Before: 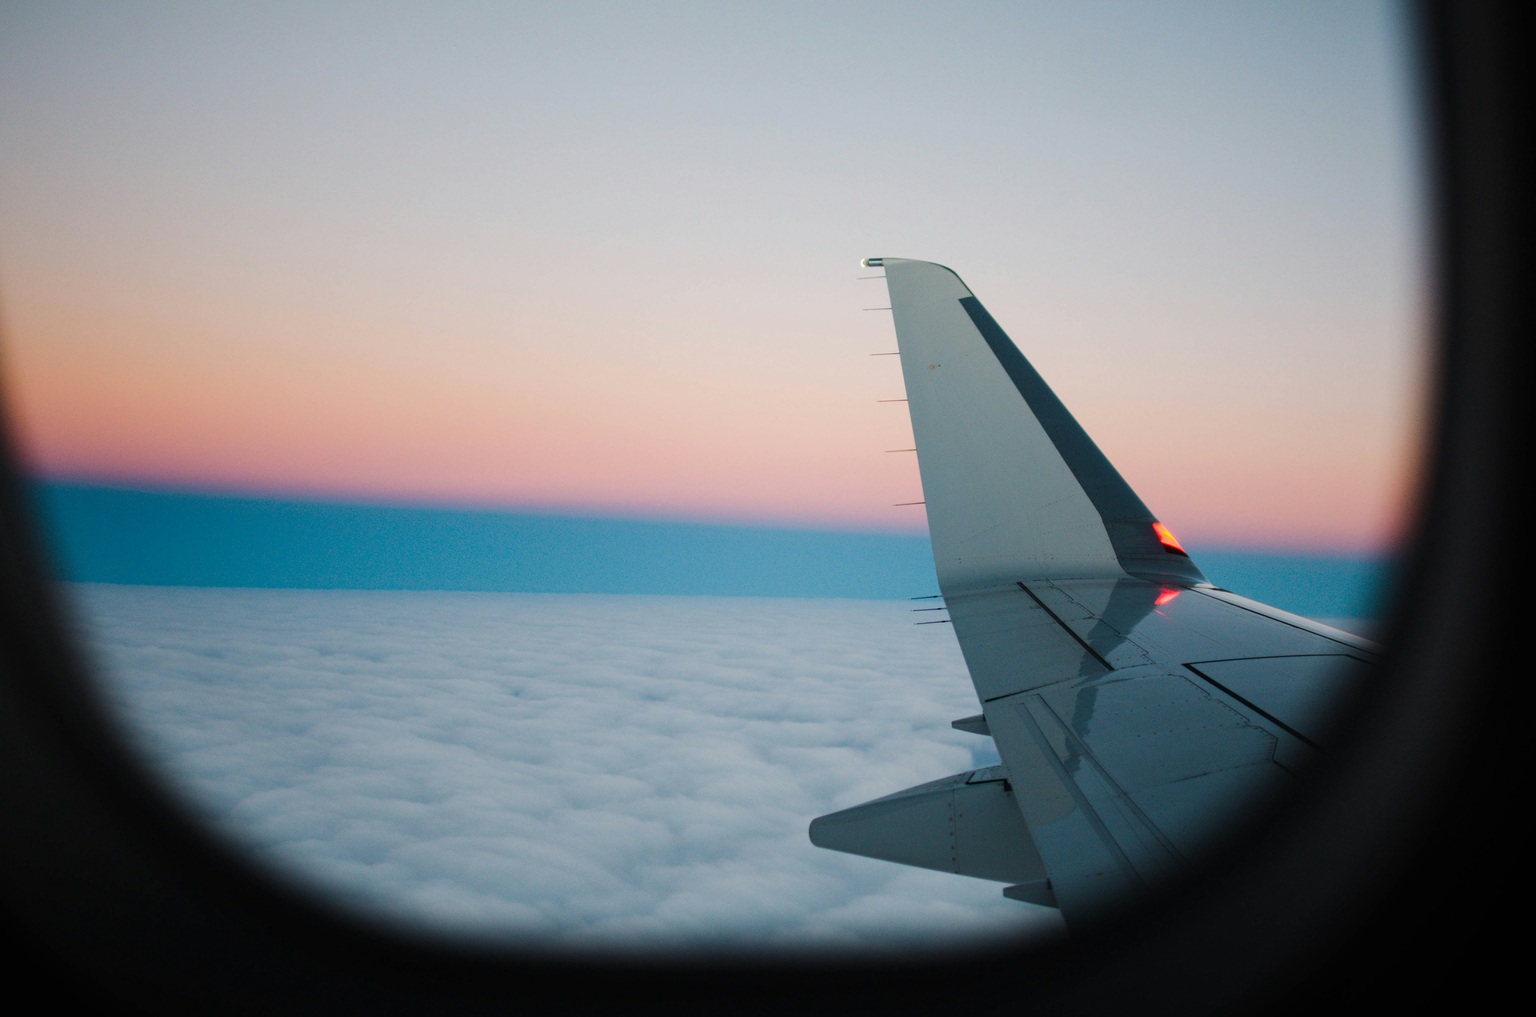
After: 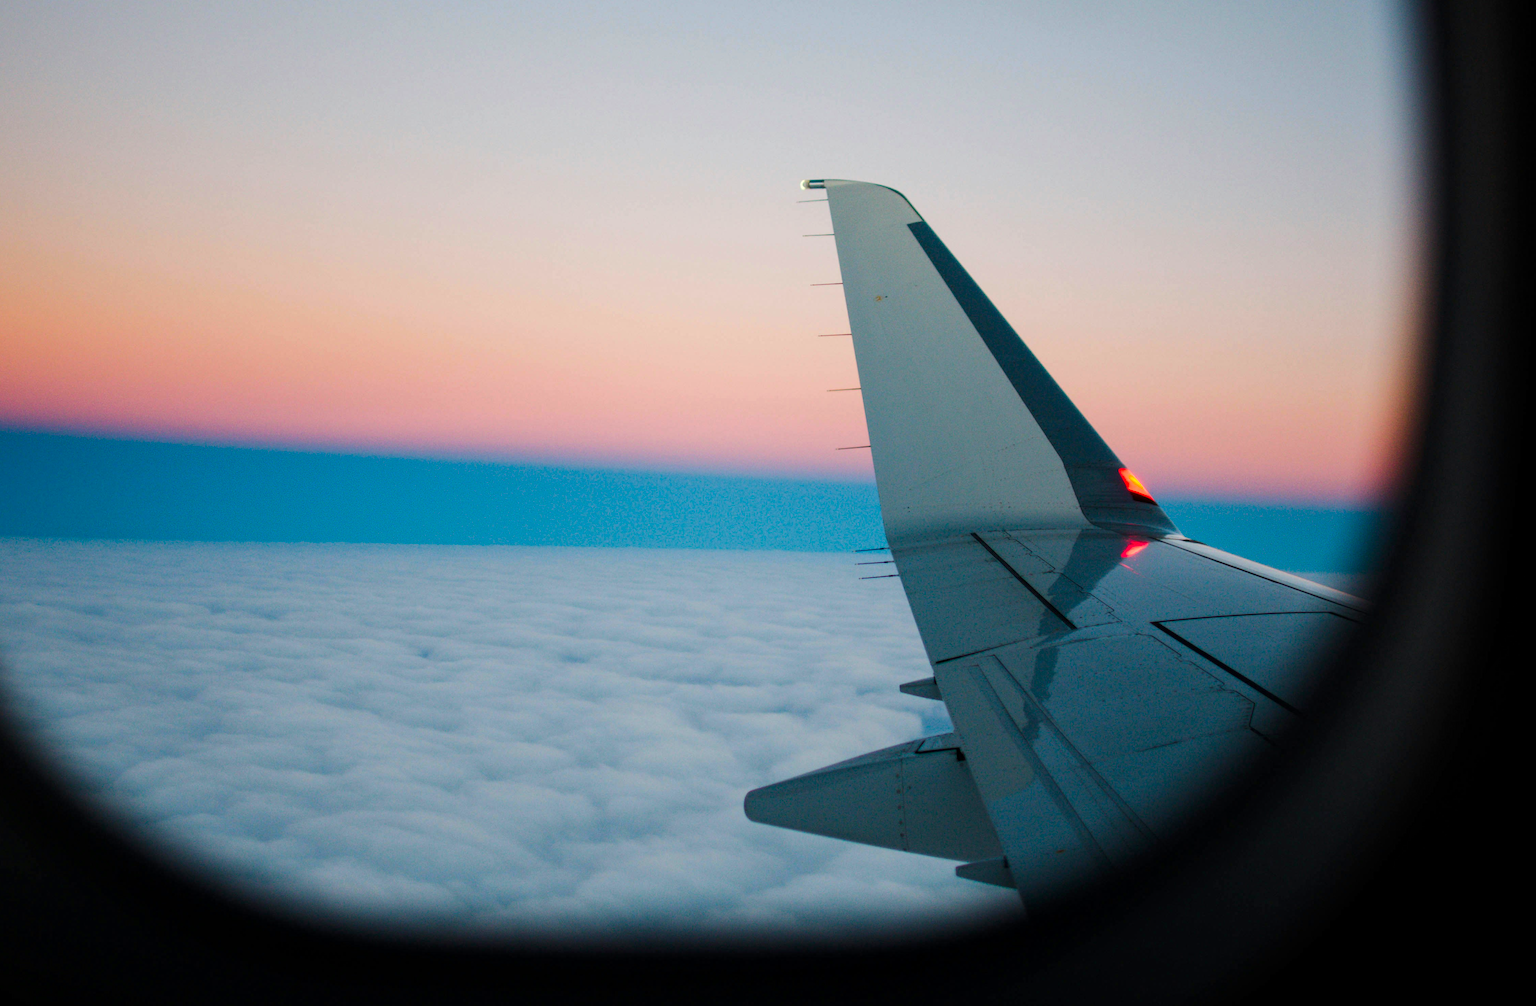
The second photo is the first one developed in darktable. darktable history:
contrast brightness saturation: brightness -0.02, saturation 0.35
local contrast: highlights 100%, shadows 100%, detail 120%, midtone range 0.2
crop and rotate: left 8.262%, top 9.226%
